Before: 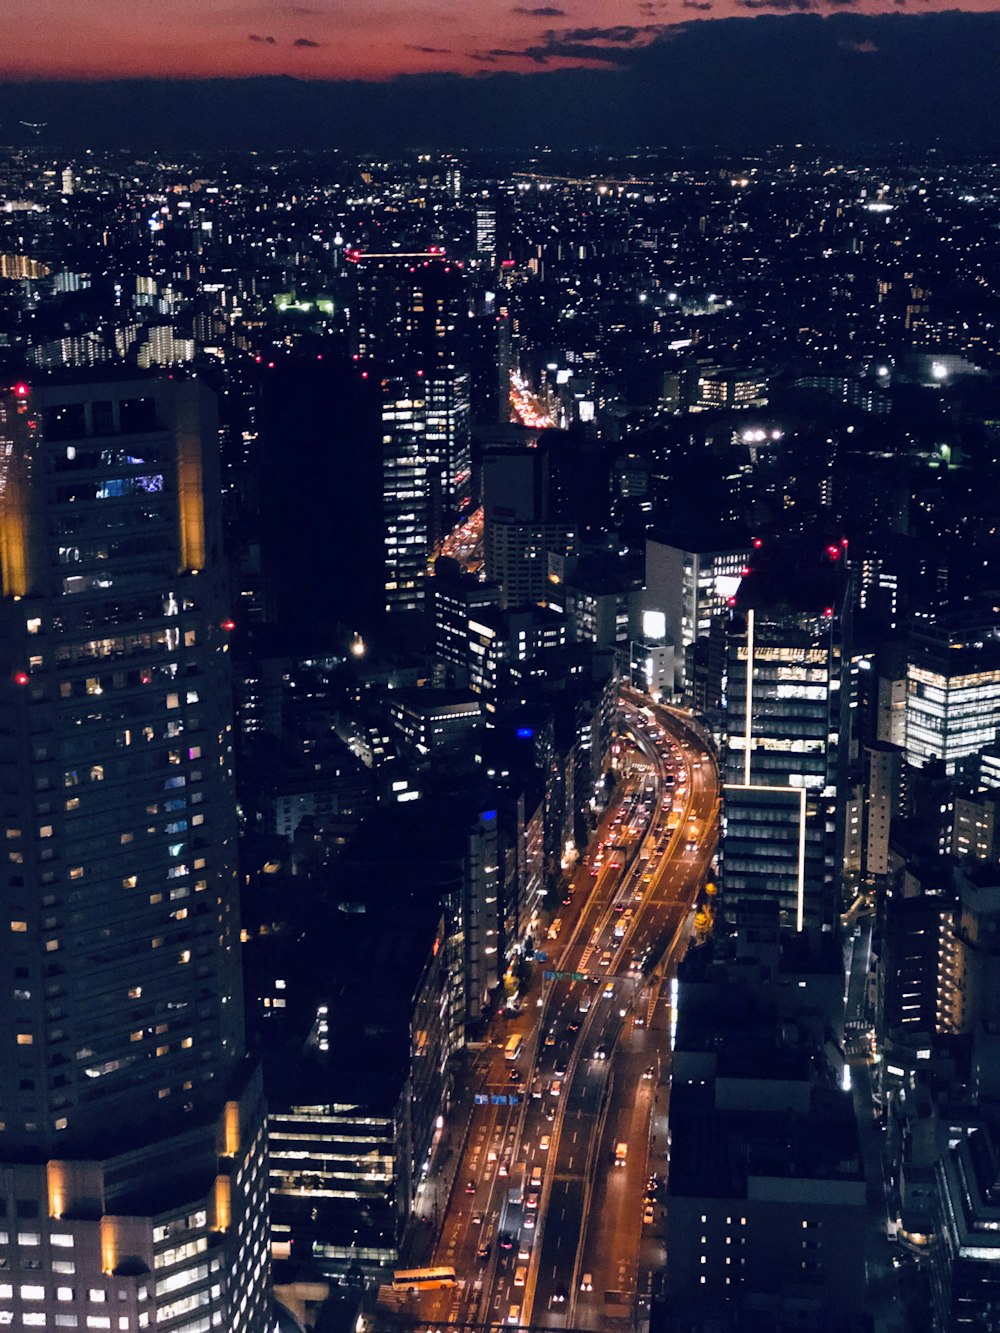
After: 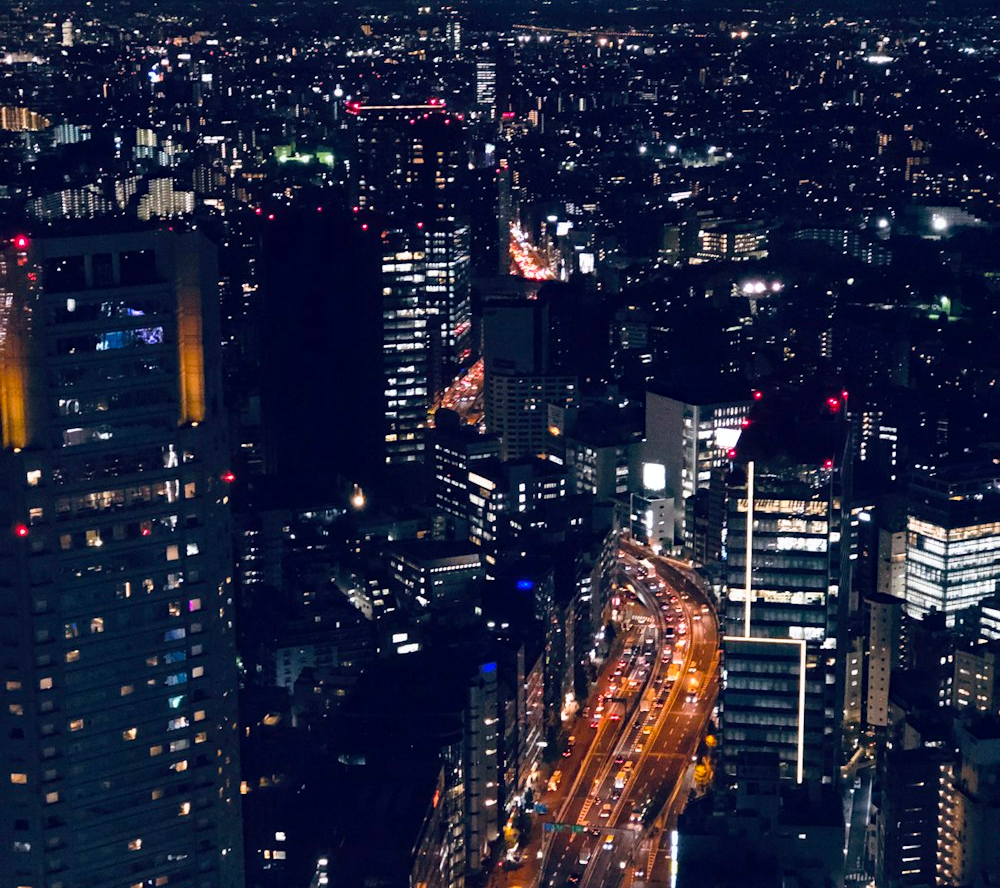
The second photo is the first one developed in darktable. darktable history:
tone equalizer: on, module defaults
haze removal: compatibility mode true, adaptive false
crop: top 11.166%, bottom 22.168%
